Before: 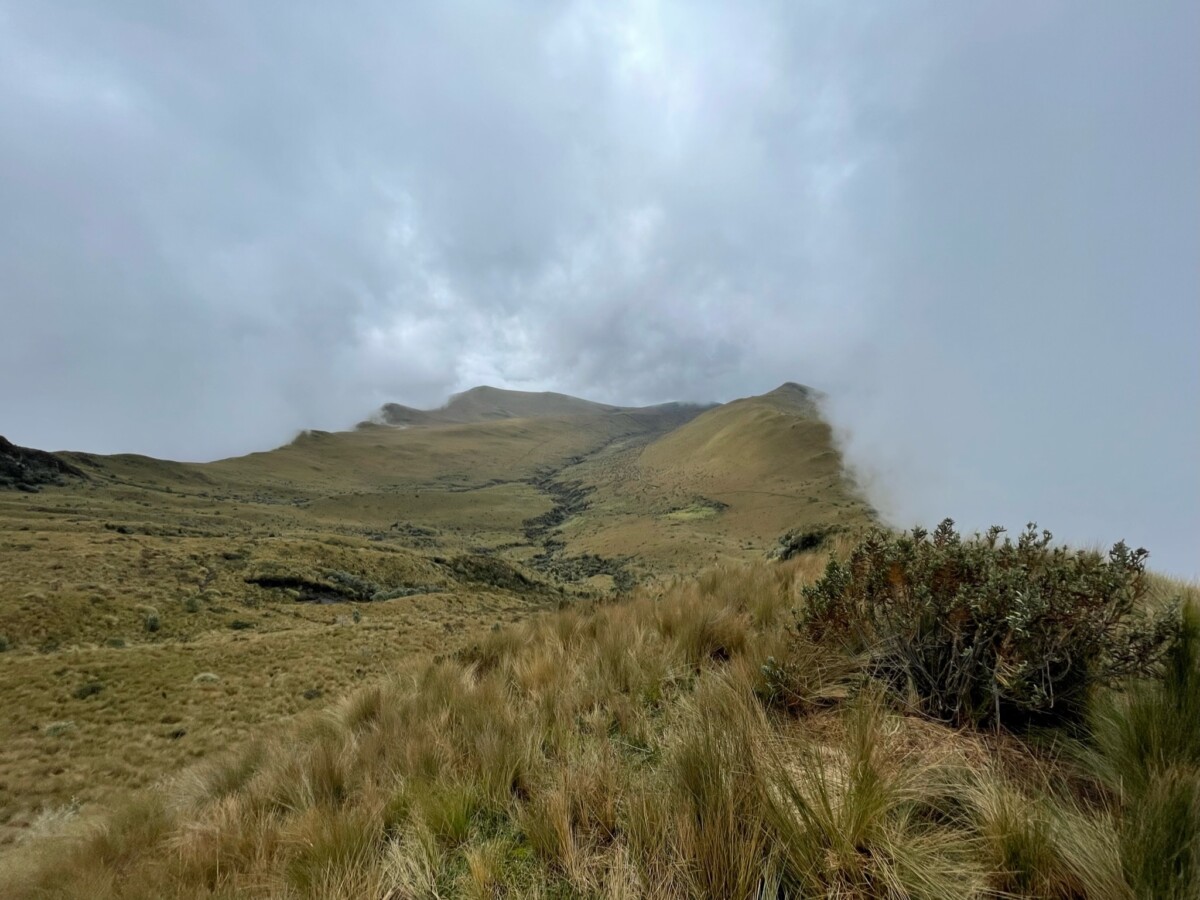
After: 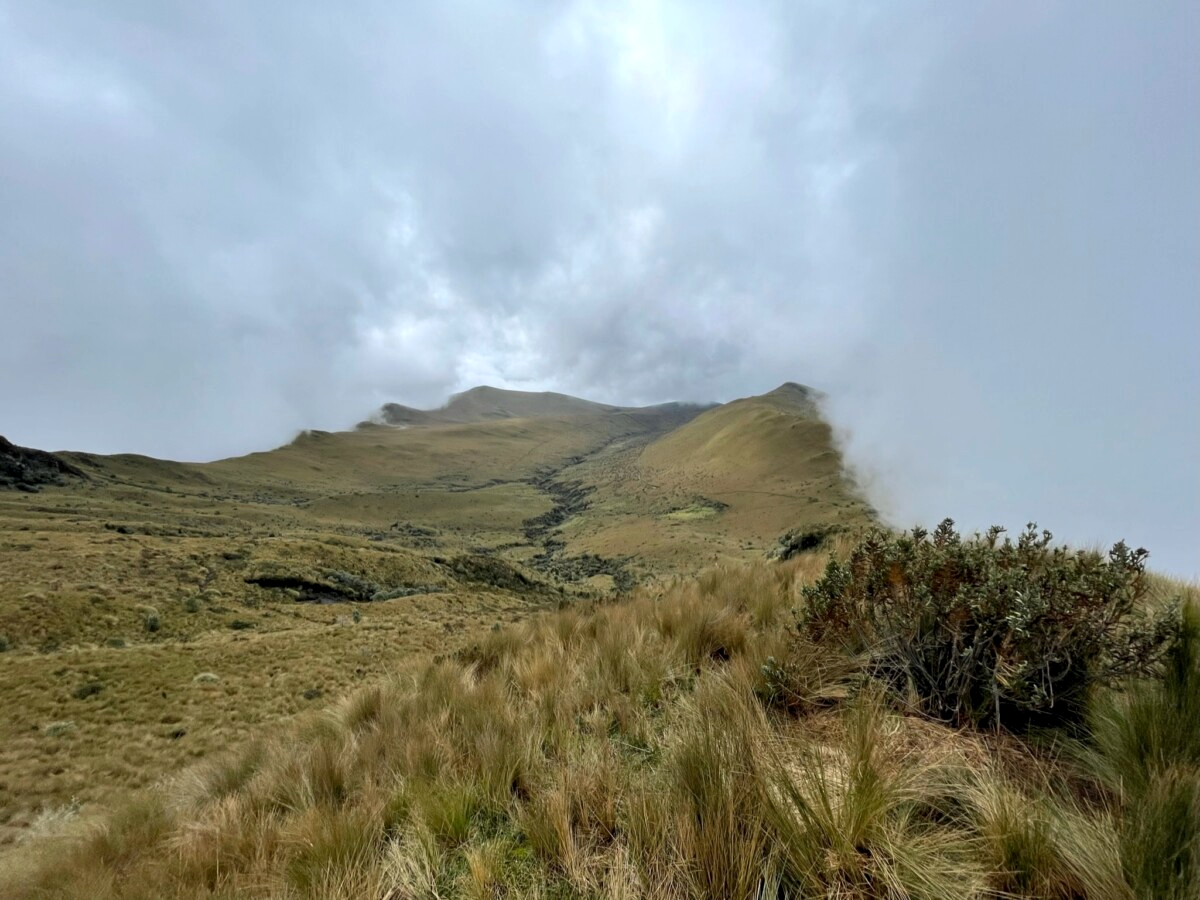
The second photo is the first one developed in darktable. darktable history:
exposure: exposure 0.2 EV, compensate highlight preservation false
contrast equalizer: octaves 7, y [[0.524 ×6], [0.512 ×6], [0.379 ×6], [0 ×6], [0 ×6]]
